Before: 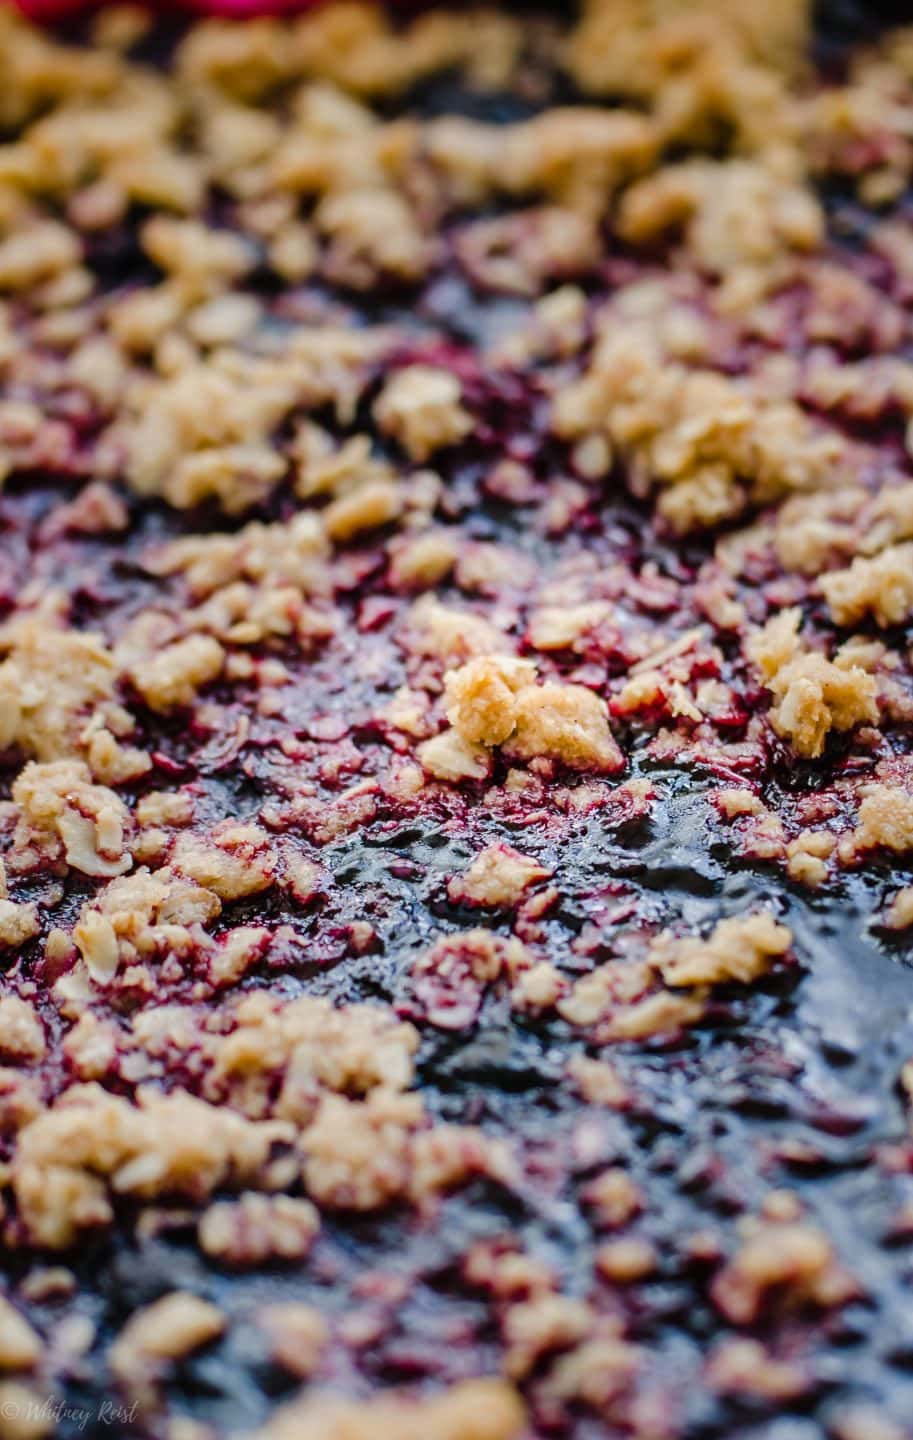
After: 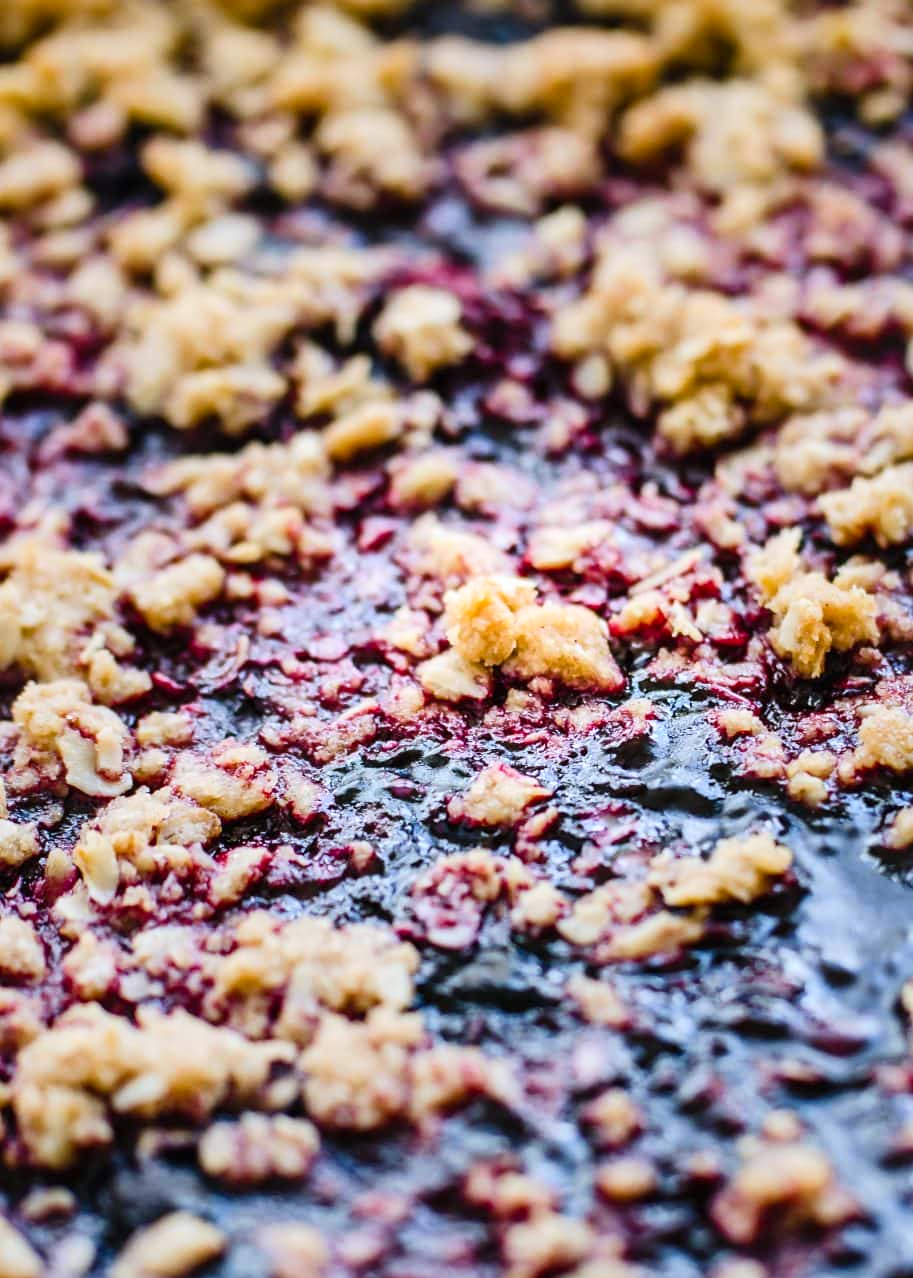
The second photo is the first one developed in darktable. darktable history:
crop and rotate: top 5.609%, bottom 5.609%
white balance: red 0.974, blue 1.044
local contrast: mode bilateral grid, contrast 20, coarseness 50, detail 120%, midtone range 0.2
contrast brightness saturation: contrast 0.2, brightness 0.15, saturation 0.14
